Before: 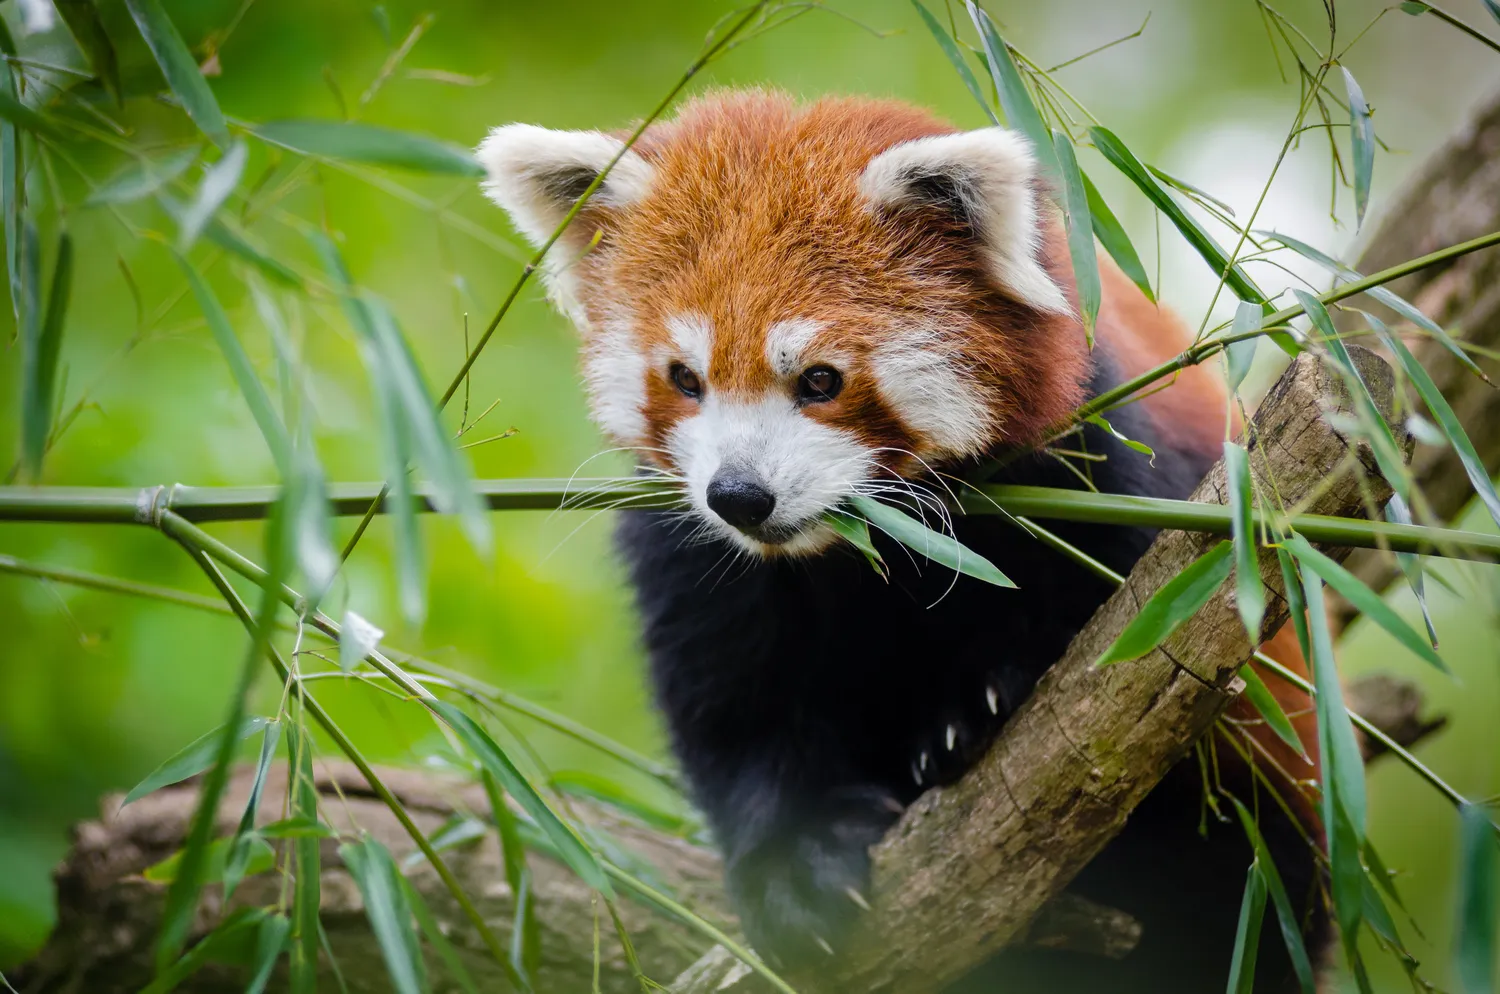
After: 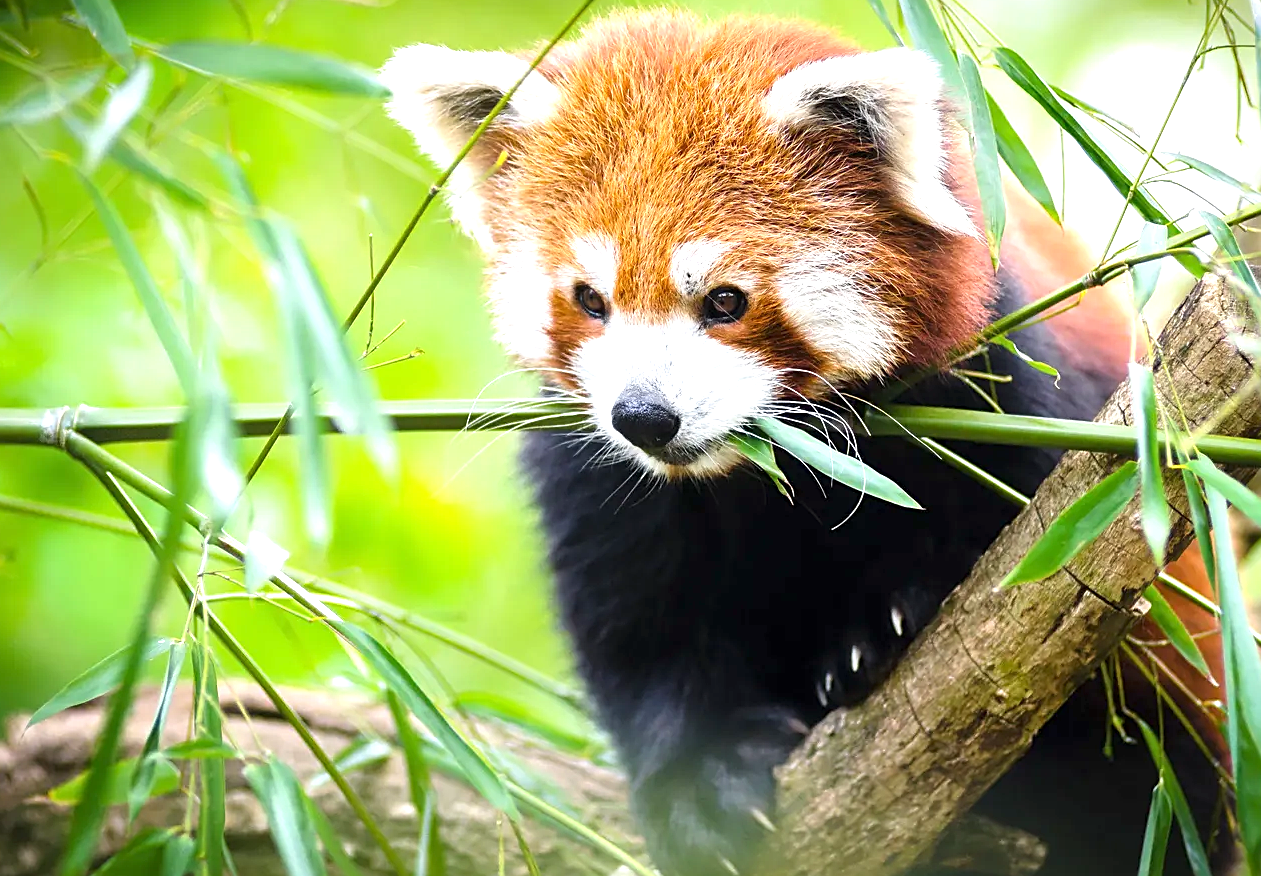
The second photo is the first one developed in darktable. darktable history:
crop: left 6.396%, top 8.008%, right 9.524%, bottom 3.763%
exposure: exposure 1.147 EV, compensate highlight preservation false
sharpen: on, module defaults
